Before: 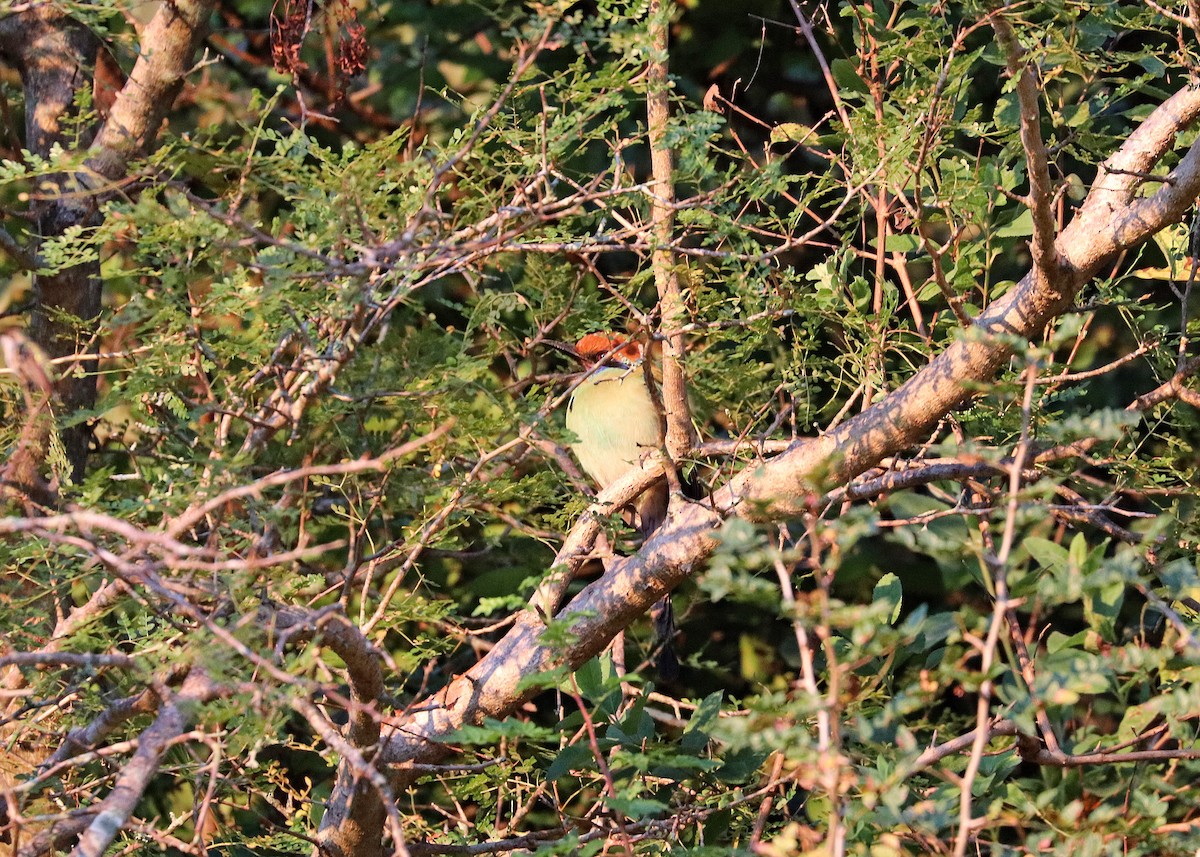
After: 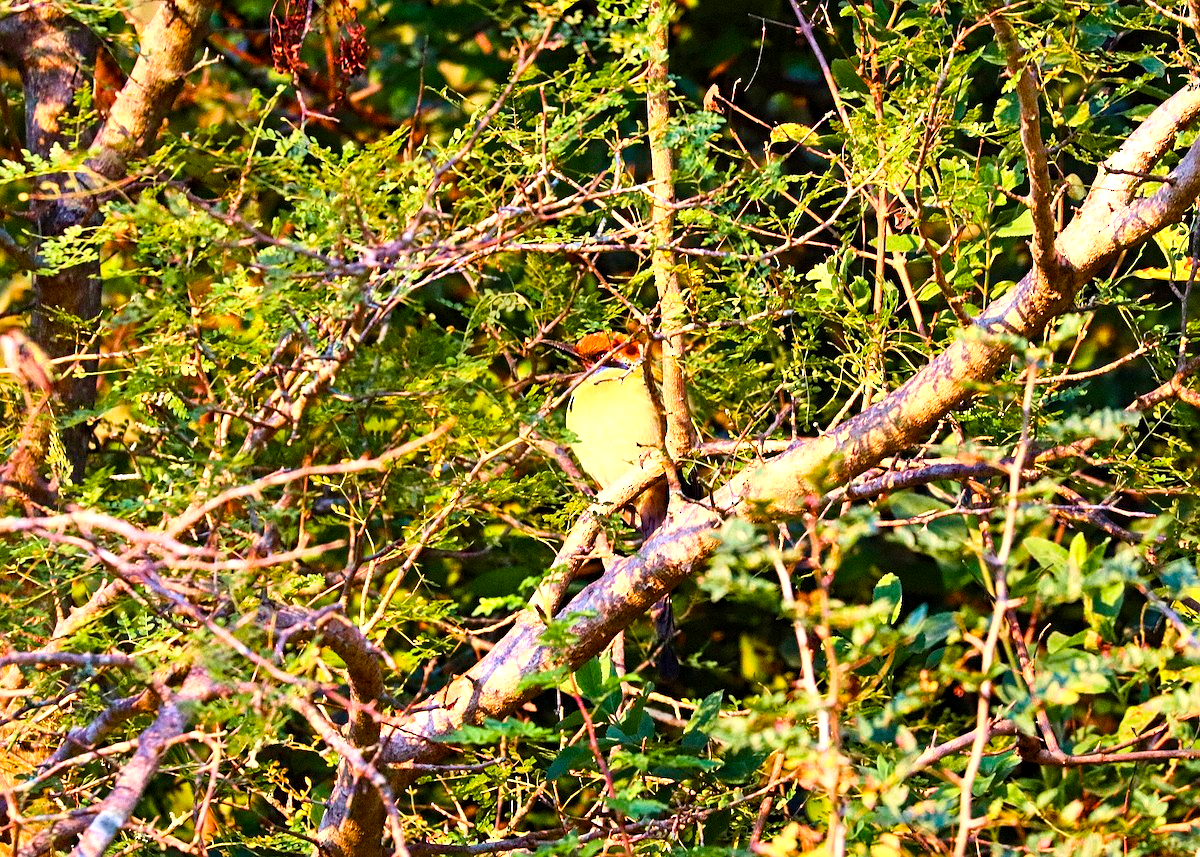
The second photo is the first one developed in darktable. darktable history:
sharpen: amount 0.2
local contrast: highlights 103%, shadows 103%, detail 119%, midtone range 0.2
contrast brightness saturation: contrast 0.204, brightness 0.167, saturation 0.227
velvia: strength 16.91%
color balance rgb: perceptual saturation grading › global saturation 20%, perceptual saturation grading › highlights -25.165%, perceptual saturation grading › shadows 50.47%, perceptual brilliance grading › global brilliance 14.792%, perceptual brilliance grading › shadows -34.79%, global vibrance 40.42%
